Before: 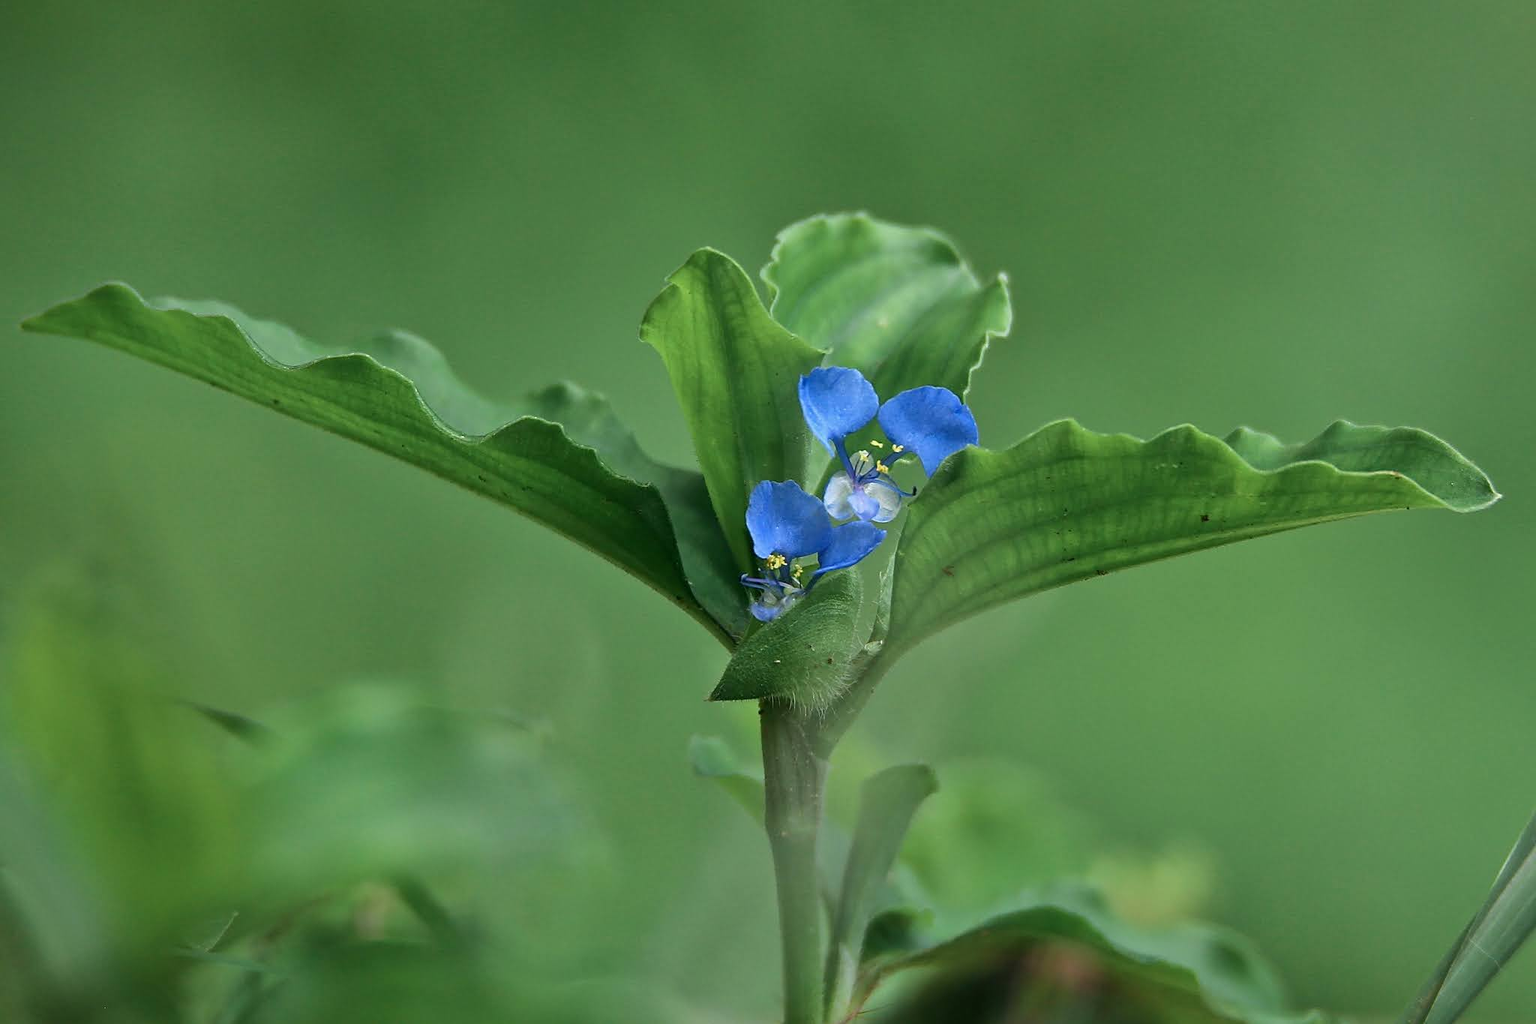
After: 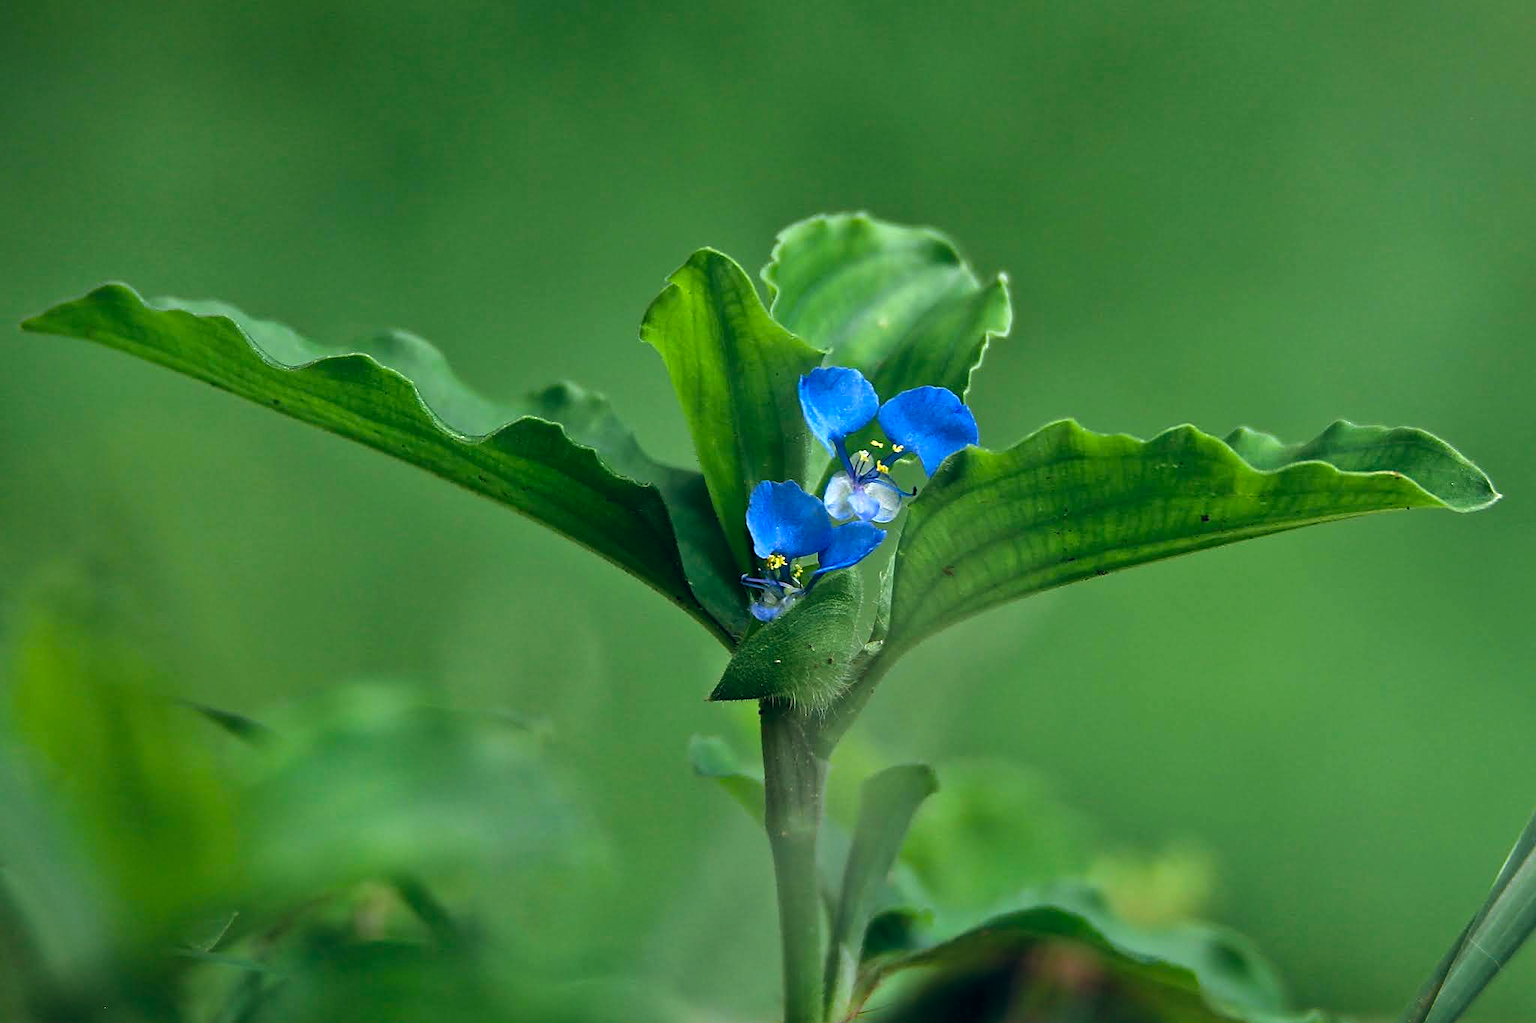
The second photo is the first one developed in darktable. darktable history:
color balance rgb: global offset › chroma 0.134%, global offset › hue 253.17°, perceptual saturation grading › global saturation 19.377%, global vibrance 25.07%, contrast 19.855%
